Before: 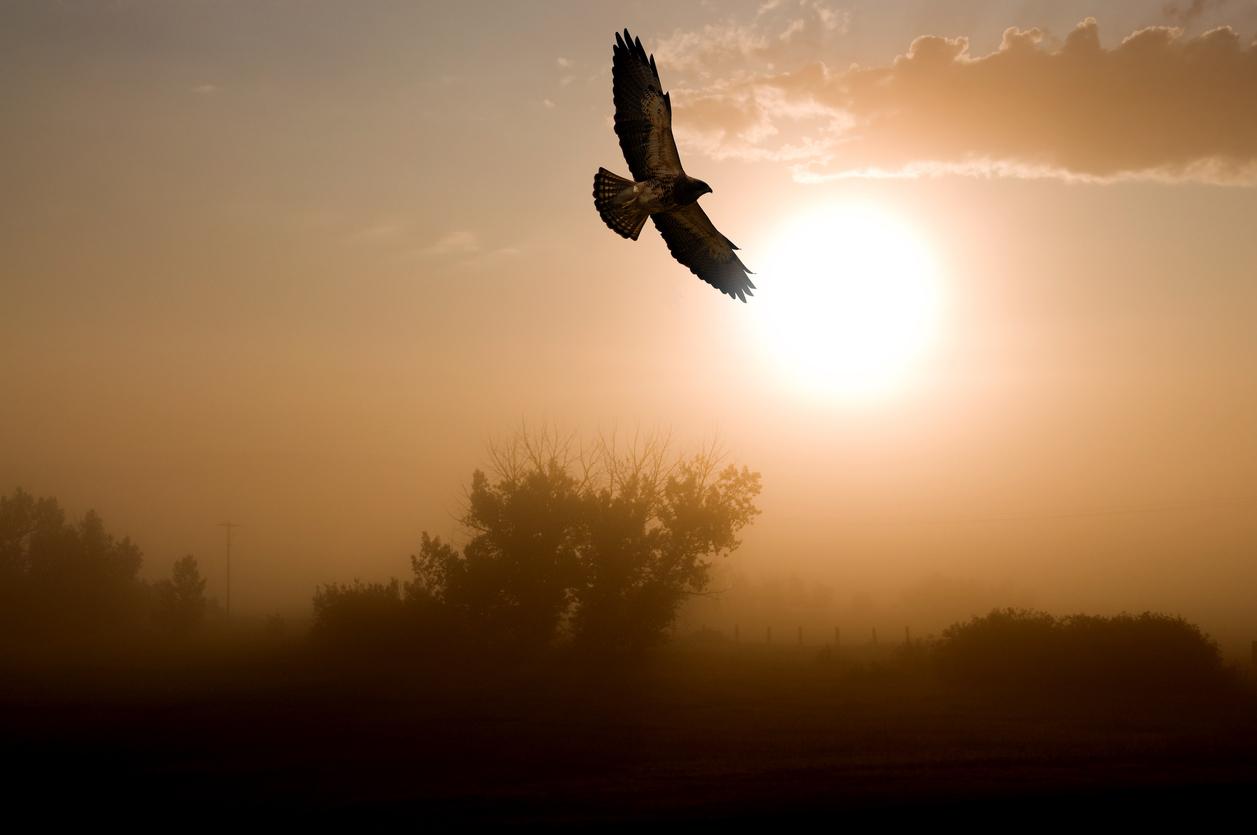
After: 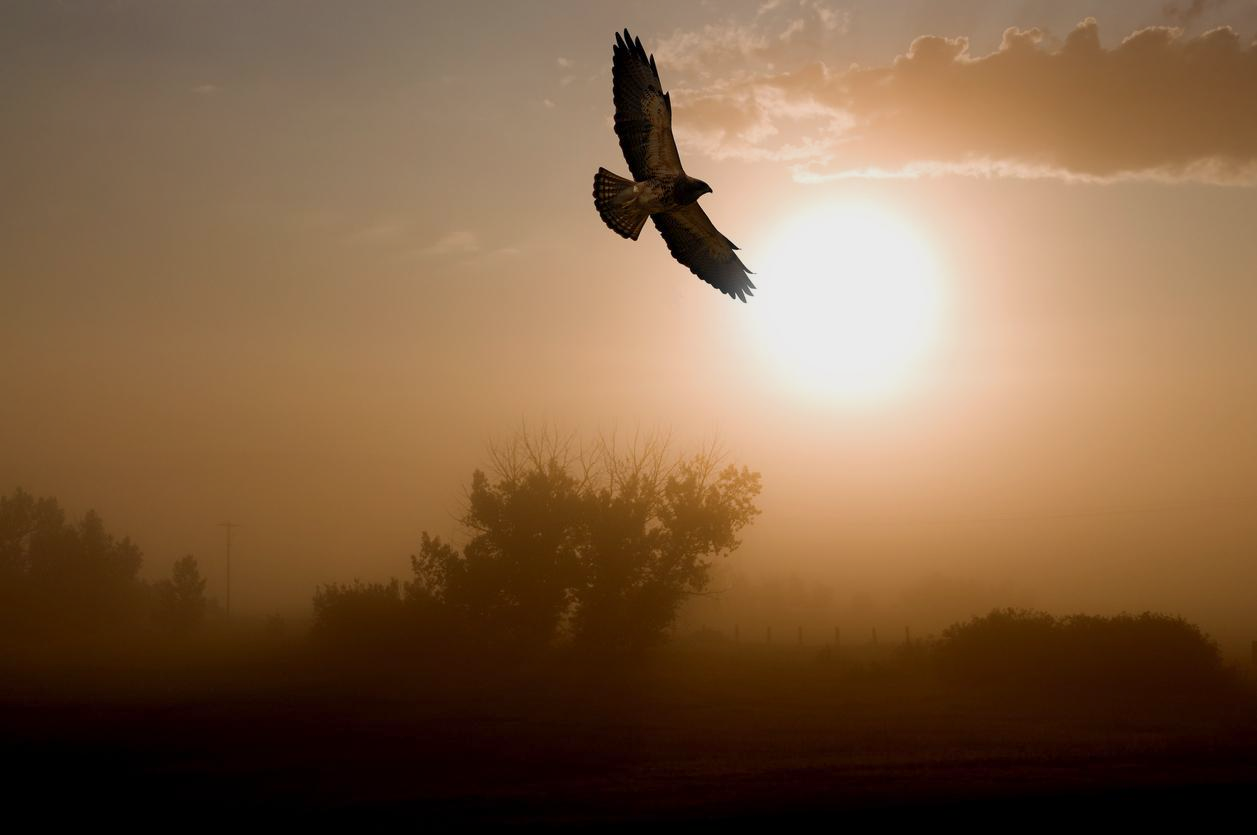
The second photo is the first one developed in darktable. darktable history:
tone equalizer: -8 EV 0.249 EV, -7 EV 0.425 EV, -6 EV 0.39 EV, -5 EV 0.234 EV, -3 EV -0.246 EV, -2 EV -0.398 EV, -1 EV -0.426 EV, +0 EV -0.272 EV
